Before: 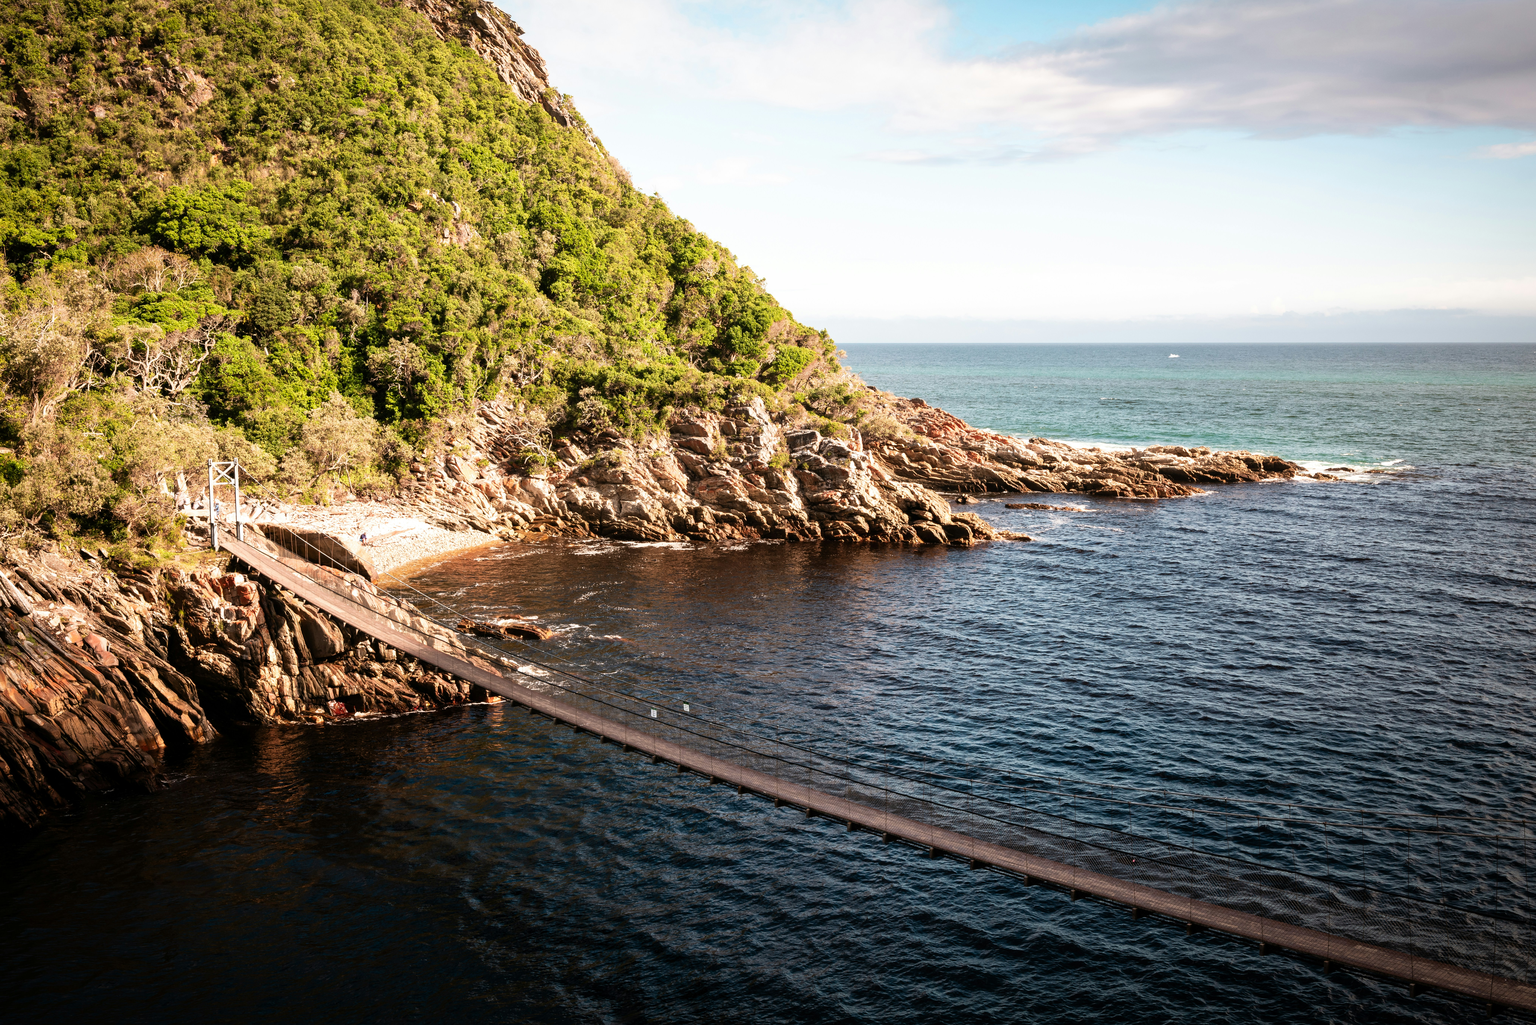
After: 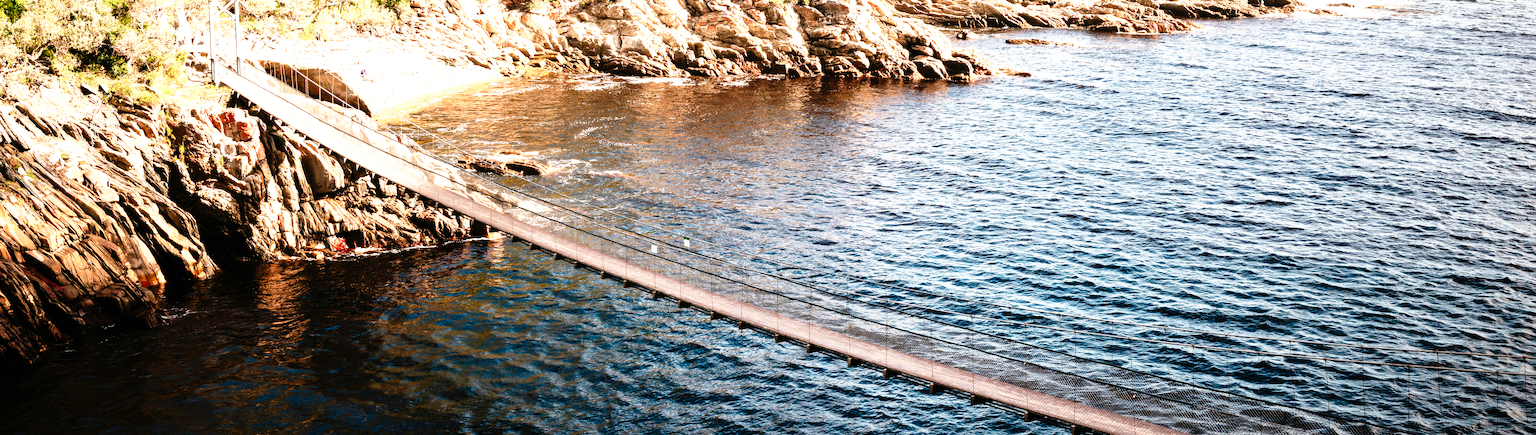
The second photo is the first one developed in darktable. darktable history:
crop: top 45.361%, bottom 12.12%
exposure: black level correction 0, exposure 0.95 EV, compensate highlight preservation false
base curve: curves: ch0 [(0, 0) (0.012, 0.01) (0.073, 0.168) (0.31, 0.711) (0.645, 0.957) (1, 1)], preserve colors none
